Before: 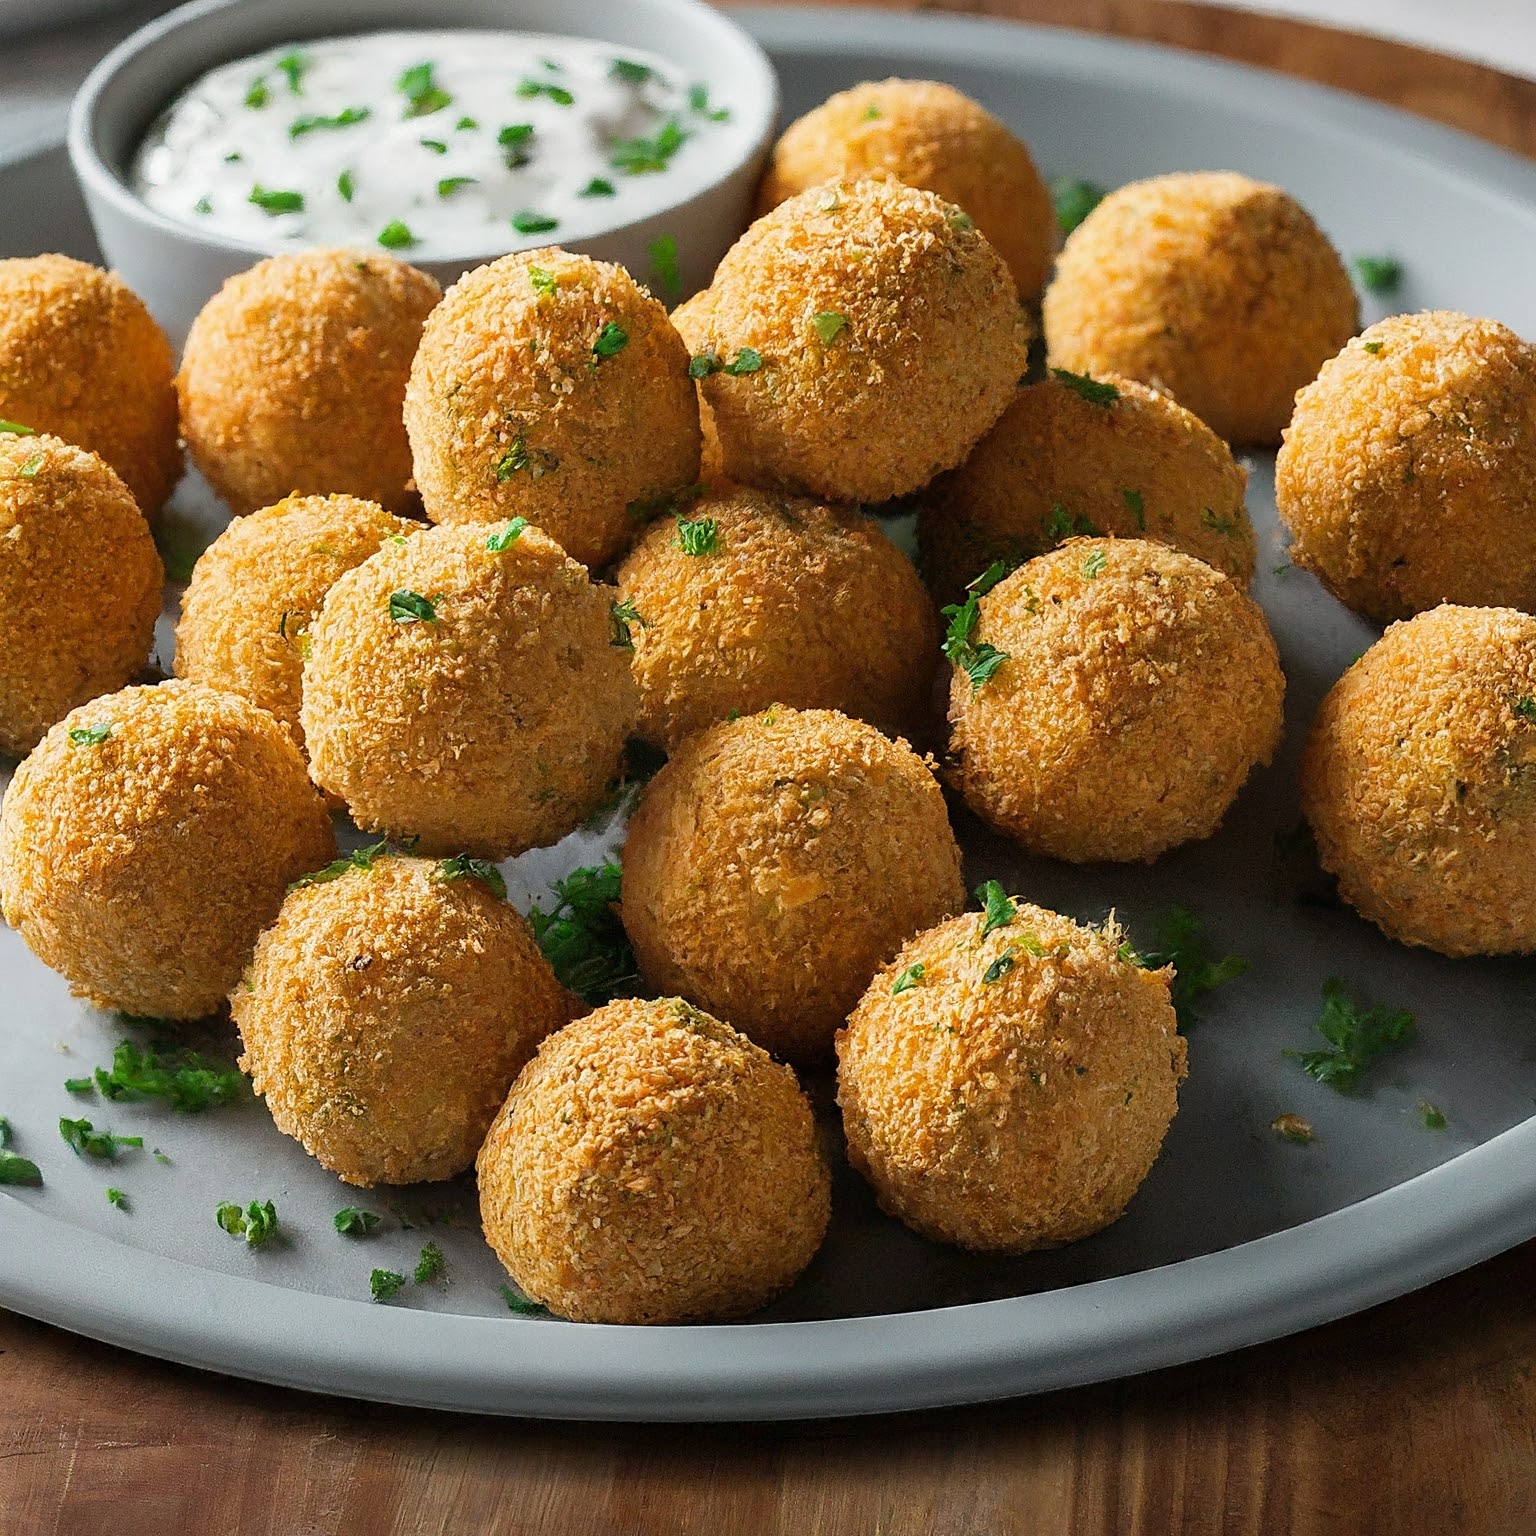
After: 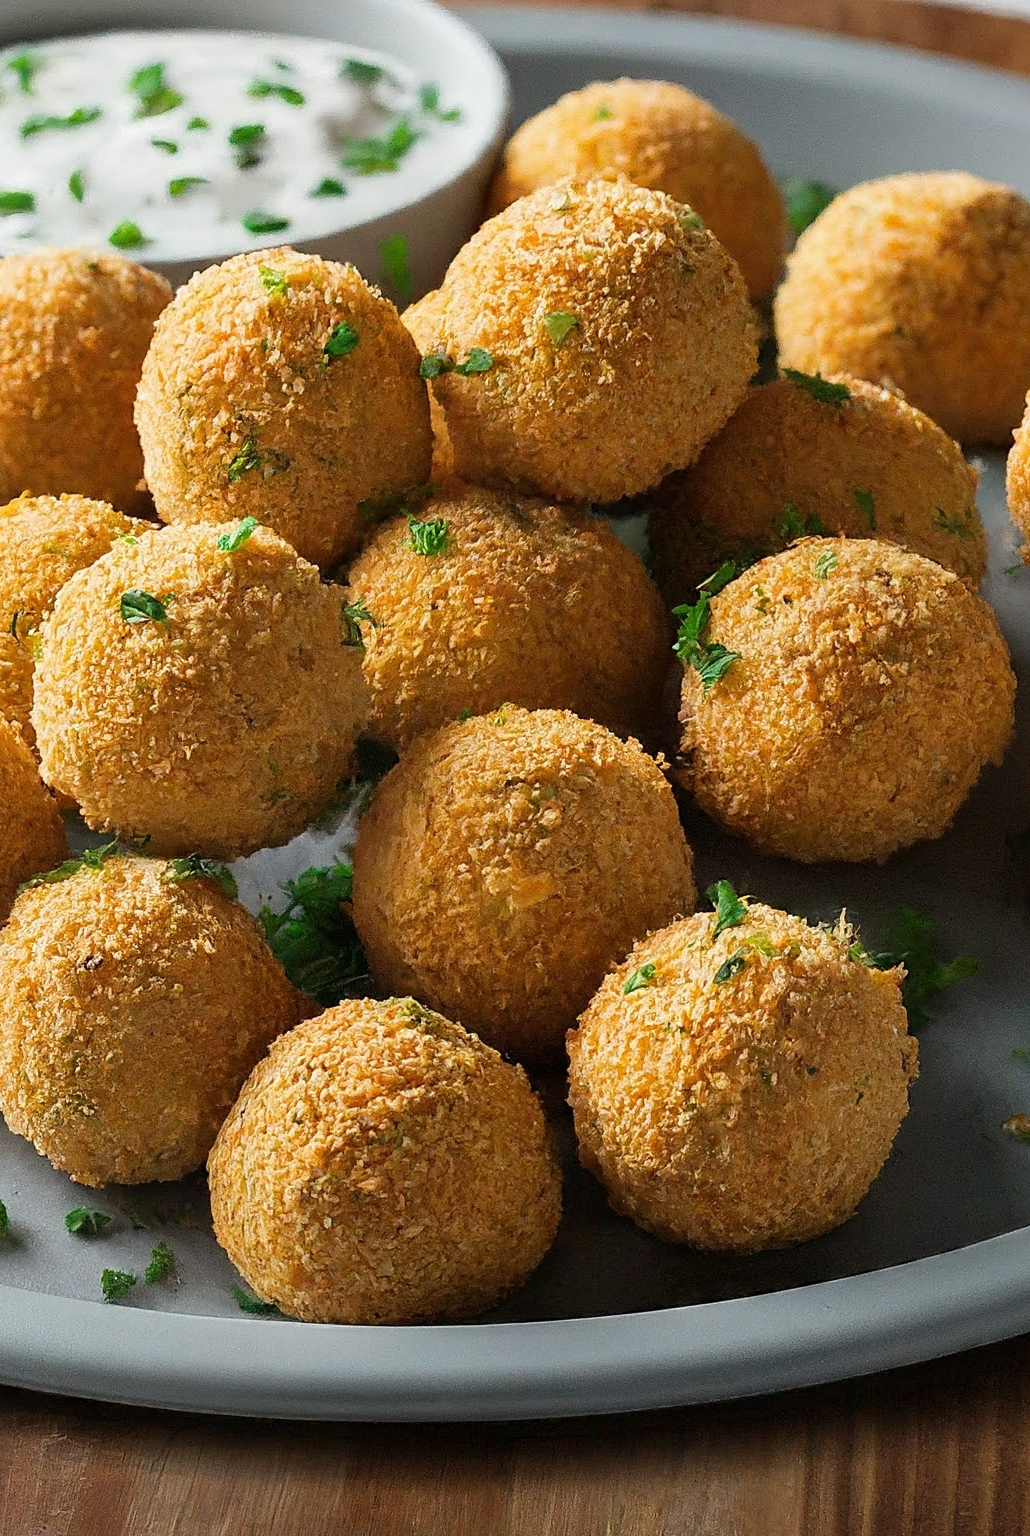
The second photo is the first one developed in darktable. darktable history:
crop and rotate: left 17.526%, right 15.38%
